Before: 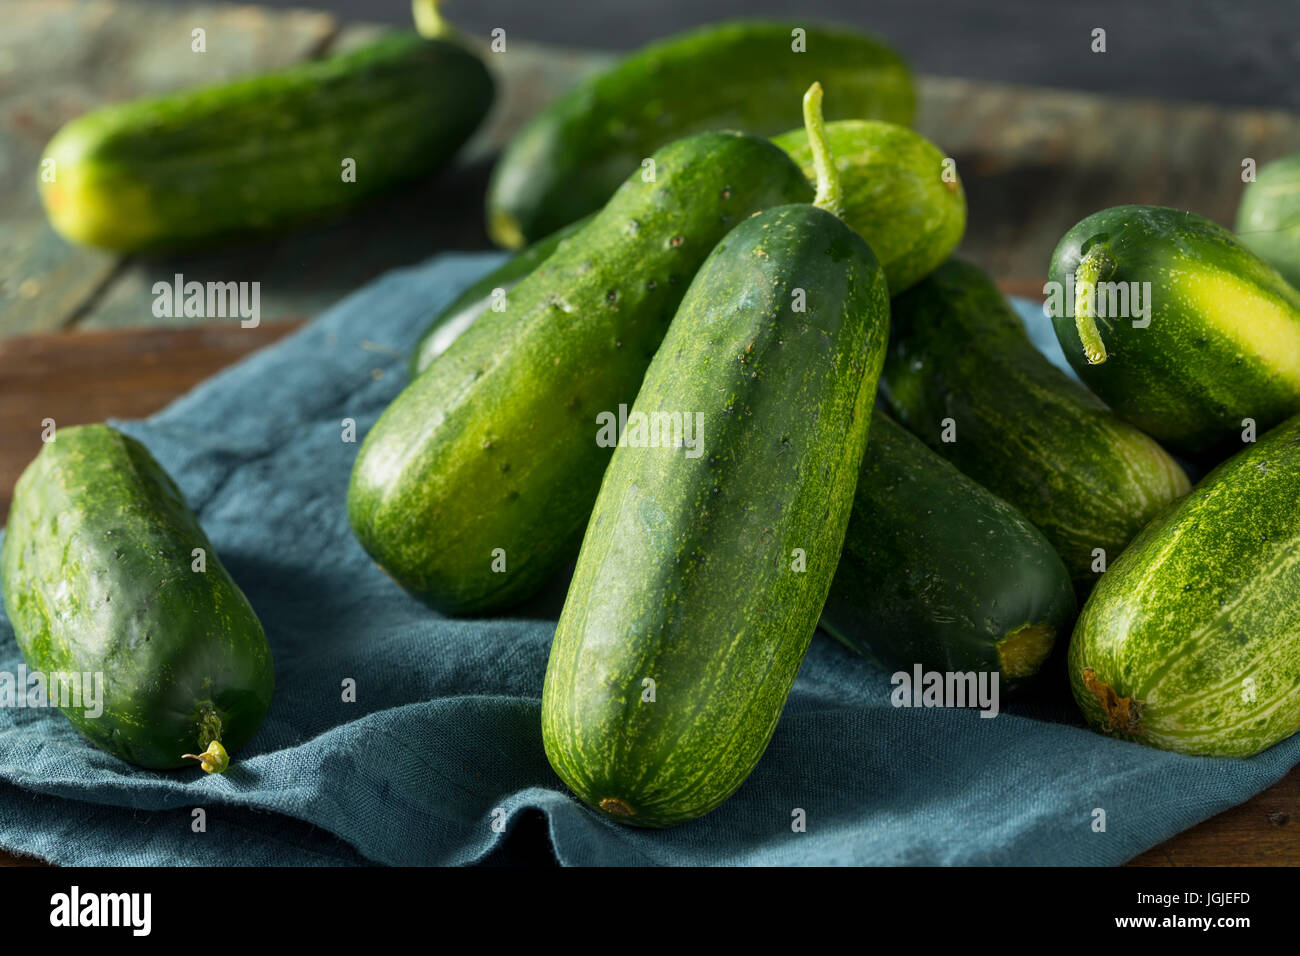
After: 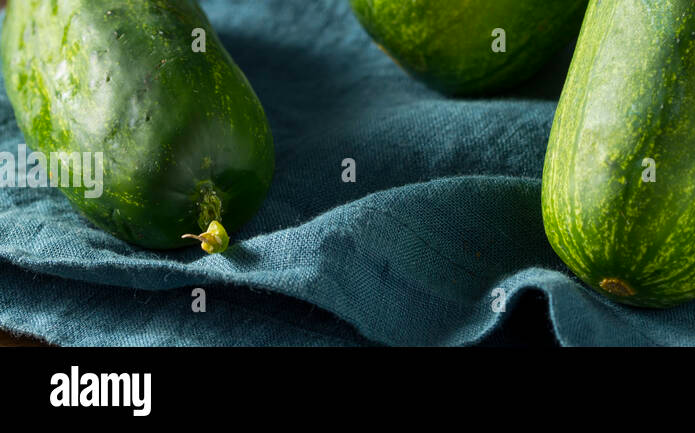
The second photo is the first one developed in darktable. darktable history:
color balance rgb: linear chroma grading › global chroma 9.652%, perceptual saturation grading › global saturation 0.713%, global vibrance 9.369%
crop and rotate: top 54.522%, right 46.474%, bottom 0.168%
exposure: compensate highlight preservation false
